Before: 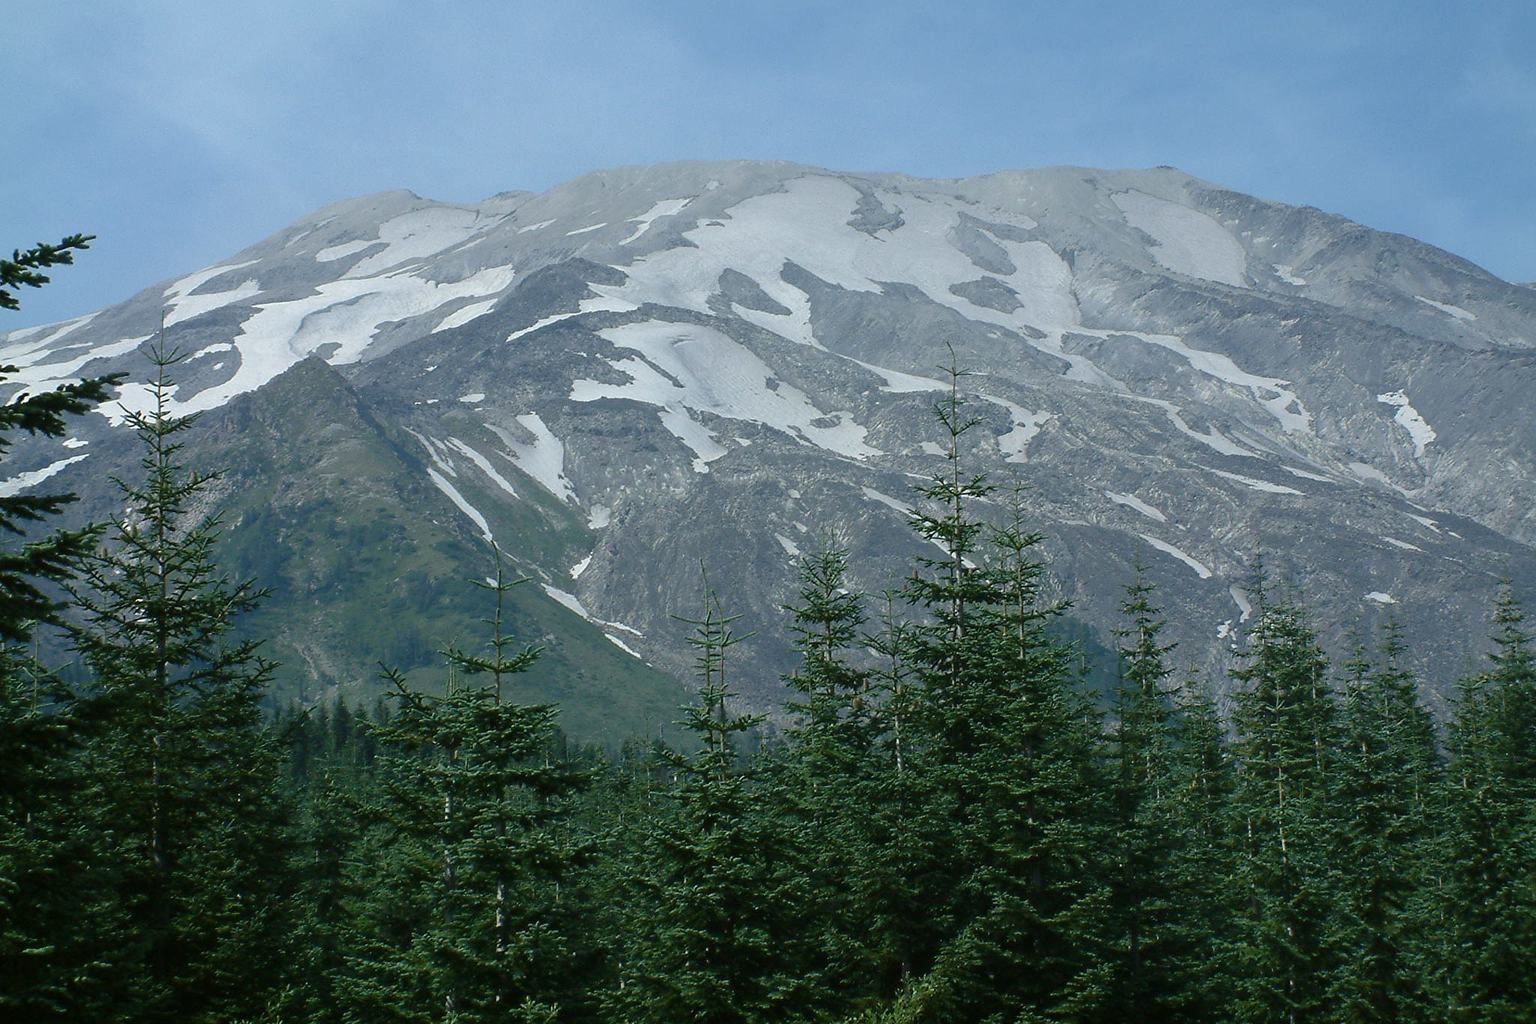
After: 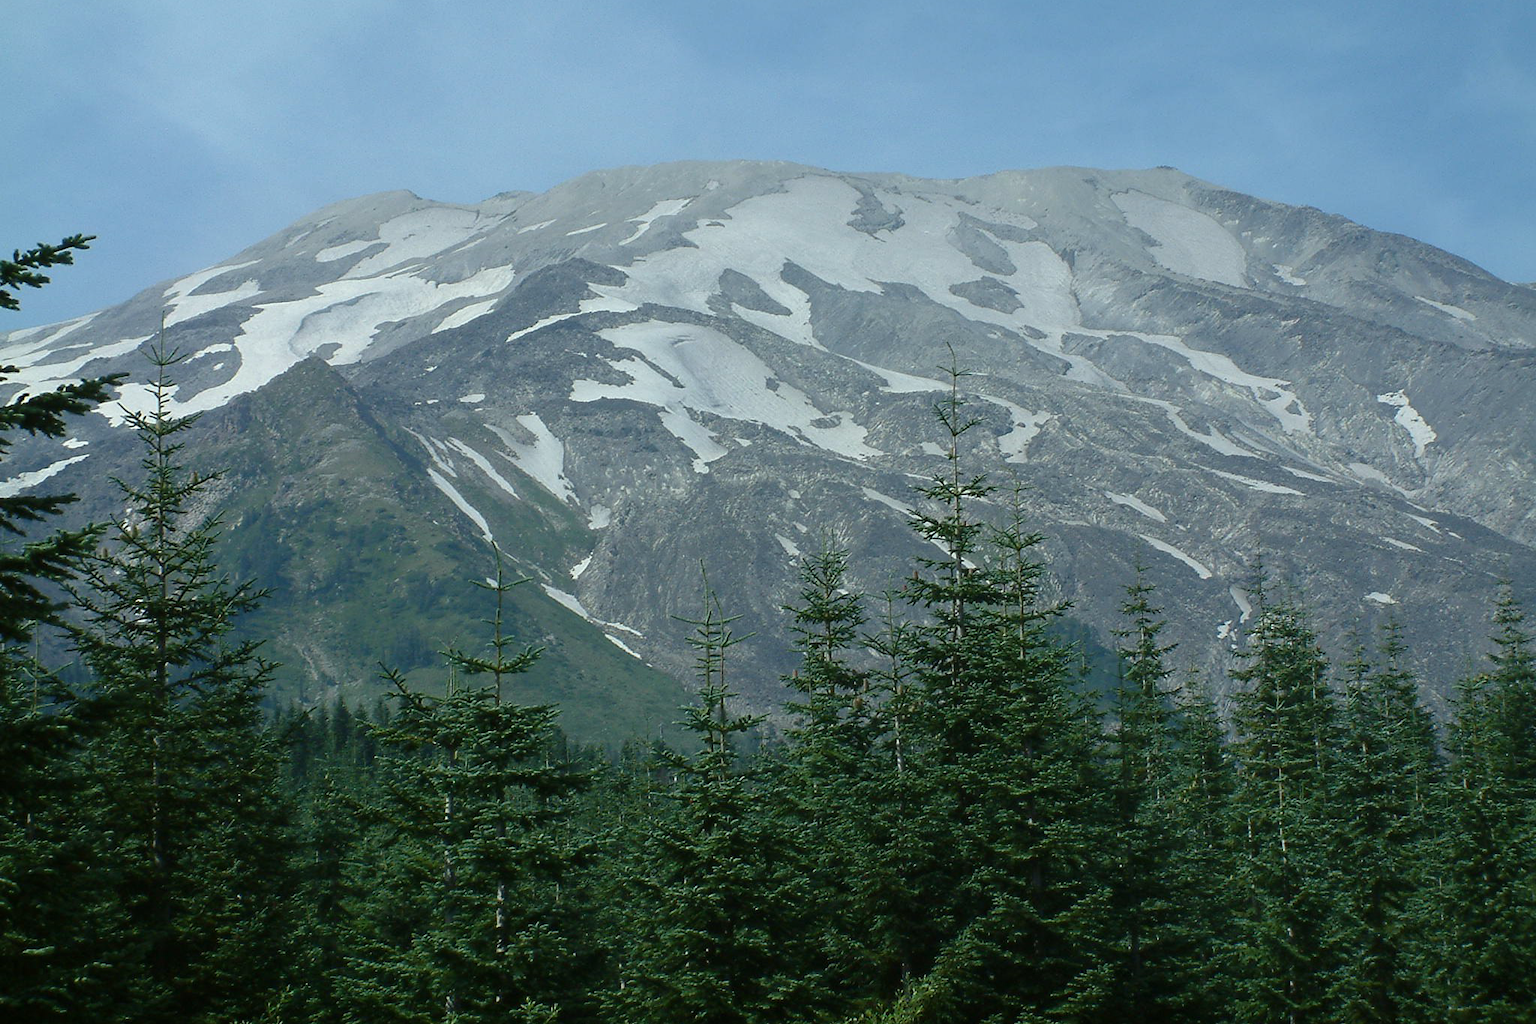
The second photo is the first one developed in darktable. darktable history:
color correction: highlights a* -2.69, highlights b* 2.52
